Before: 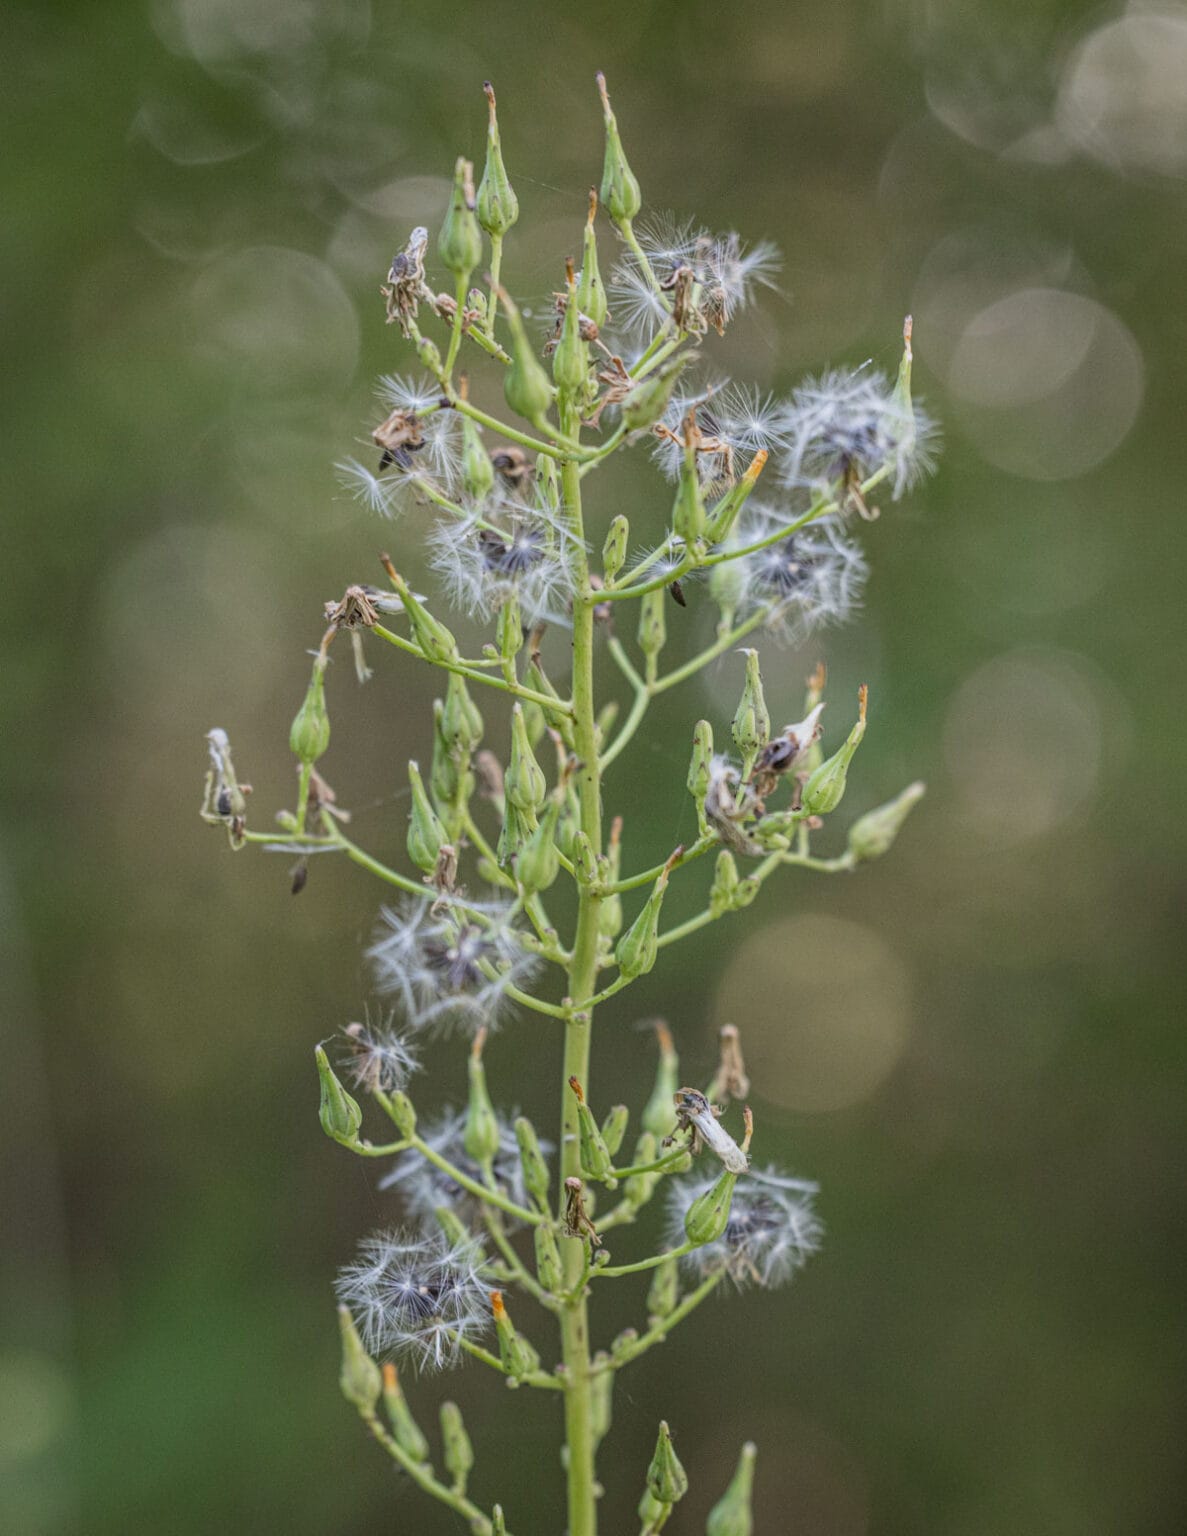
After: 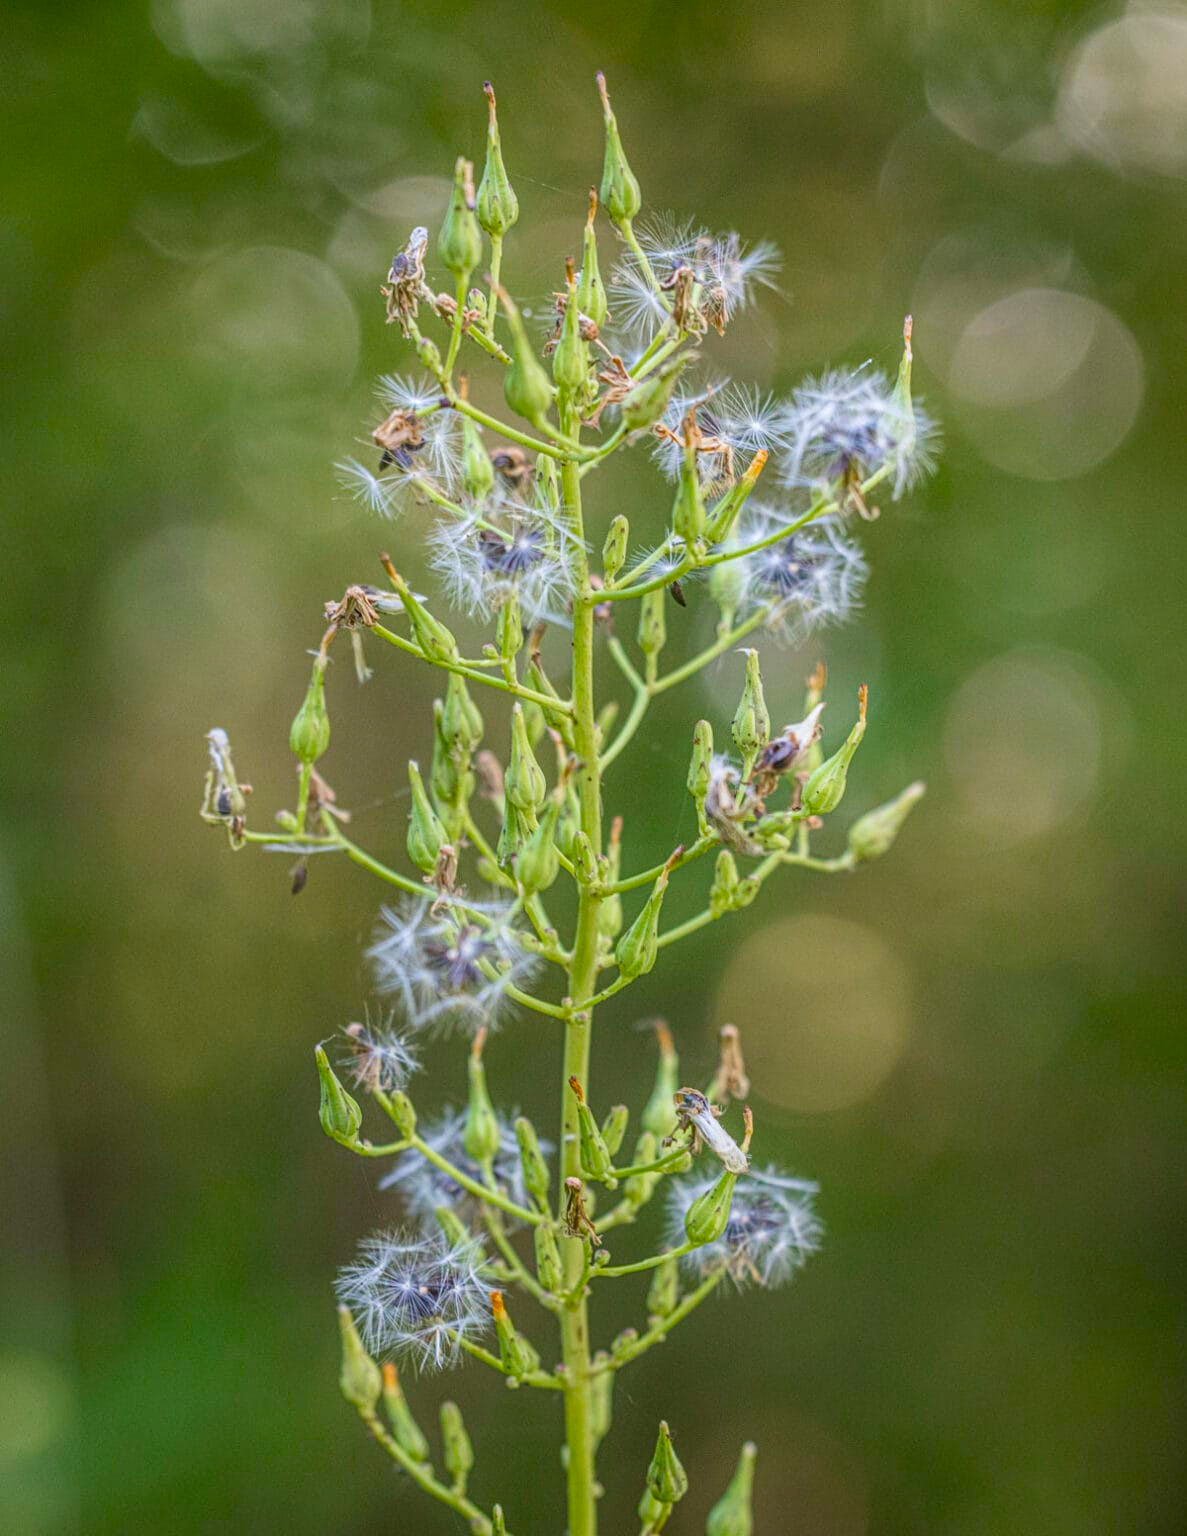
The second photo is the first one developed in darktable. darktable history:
color balance rgb: shadows lift › chroma 2.009%, shadows lift › hue 247.39°, perceptual saturation grading › global saturation 35.07%, perceptual saturation grading › highlights -25.852%, perceptual saturation grading › shadows 49.823%, global vibrance 9.387%
color correction: highlights a* -0.106, highlights b* 0.114
local contrast: on, module defaults
exposure: exposure 0.2 EV, compensate highlight preservation false
contrast equalizer: octaves 7, y [[0.5, 0.486, 0.447, 0.446, 0.489, 0.5], [0.5 ×6], [0.5 ×6], [0 ×6], [0 ×6]]
velvia: on, module defaults
